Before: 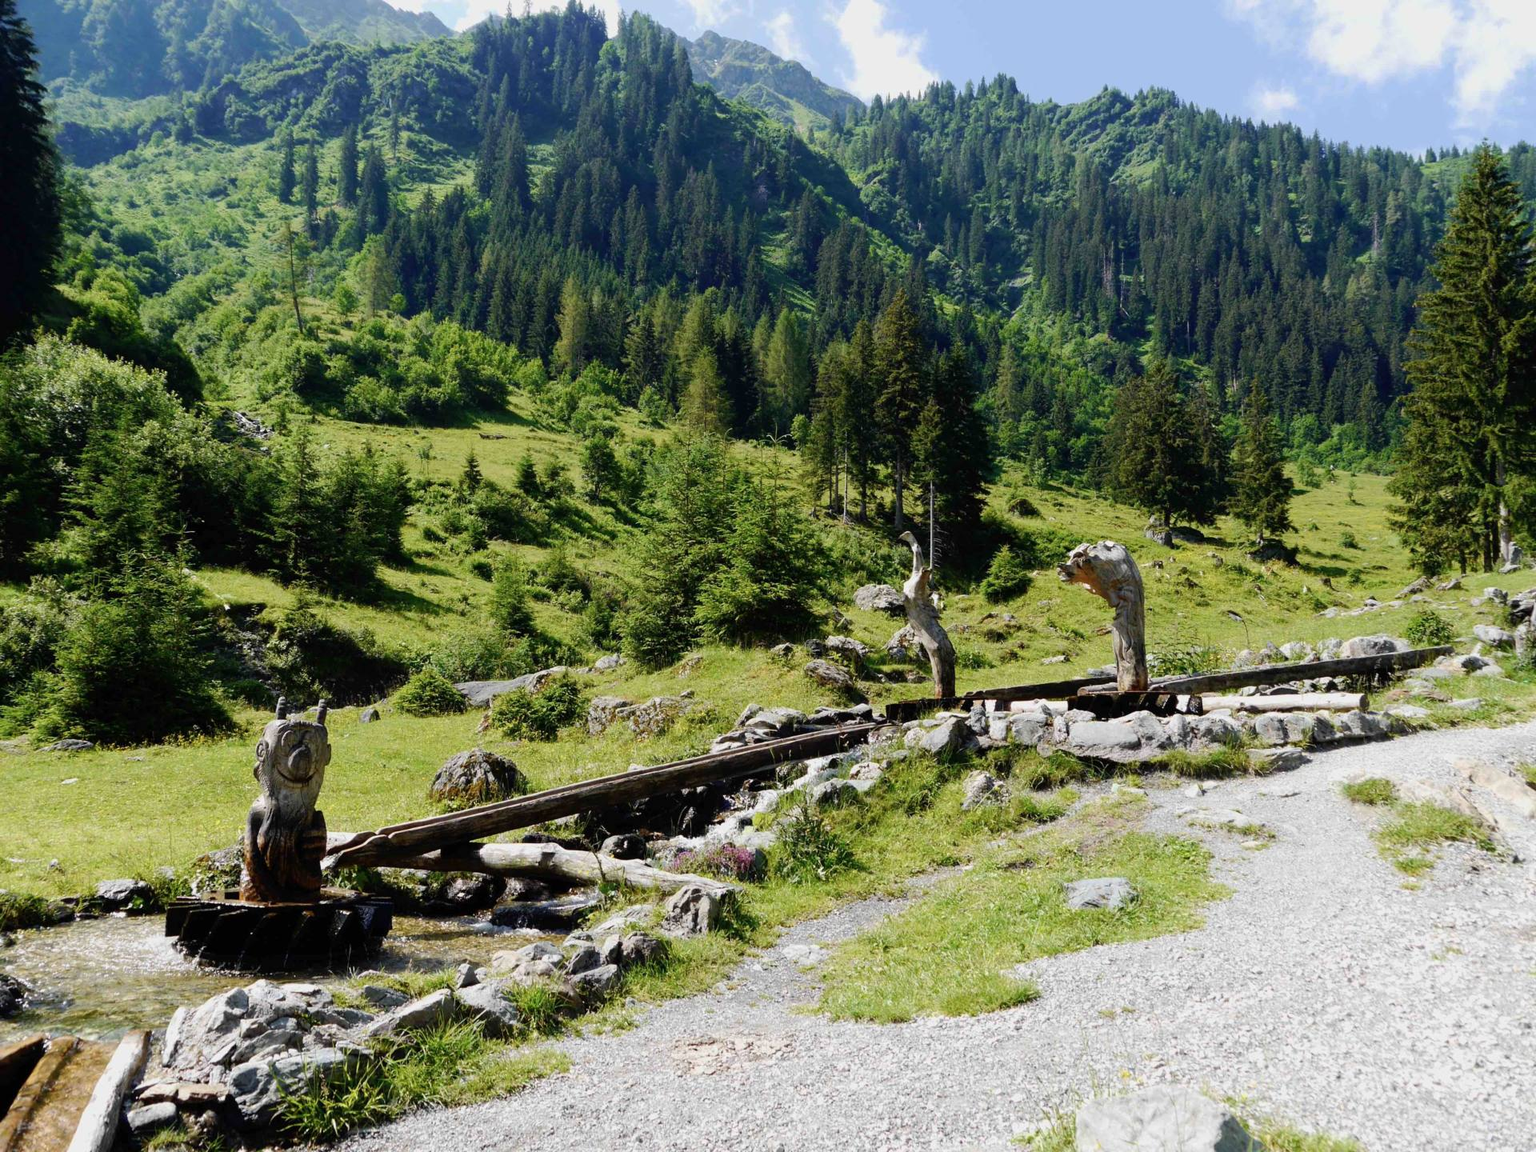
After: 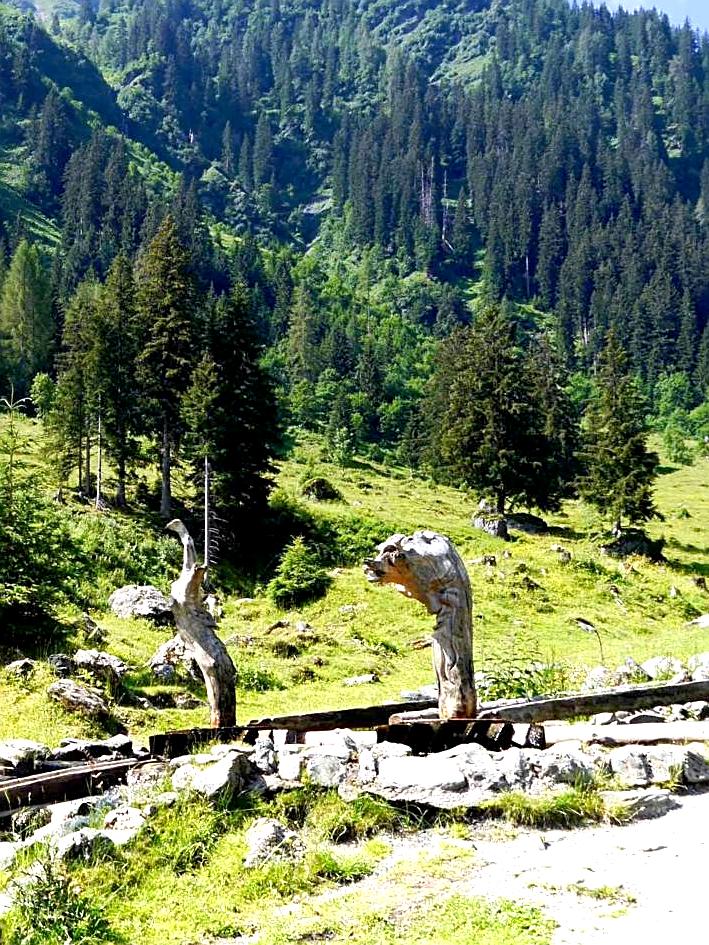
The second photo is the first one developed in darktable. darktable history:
crop and rotate: left 49.936%, top 10.094%, right 13.136%, bottom 24.256%
exposure: black level correction 0, exposure 1.2 EV, compensate exposure bias true, compensate highlight preservation false
graduated density: hue 238.83°, saturation 50%
sharpen: on, module defaults
